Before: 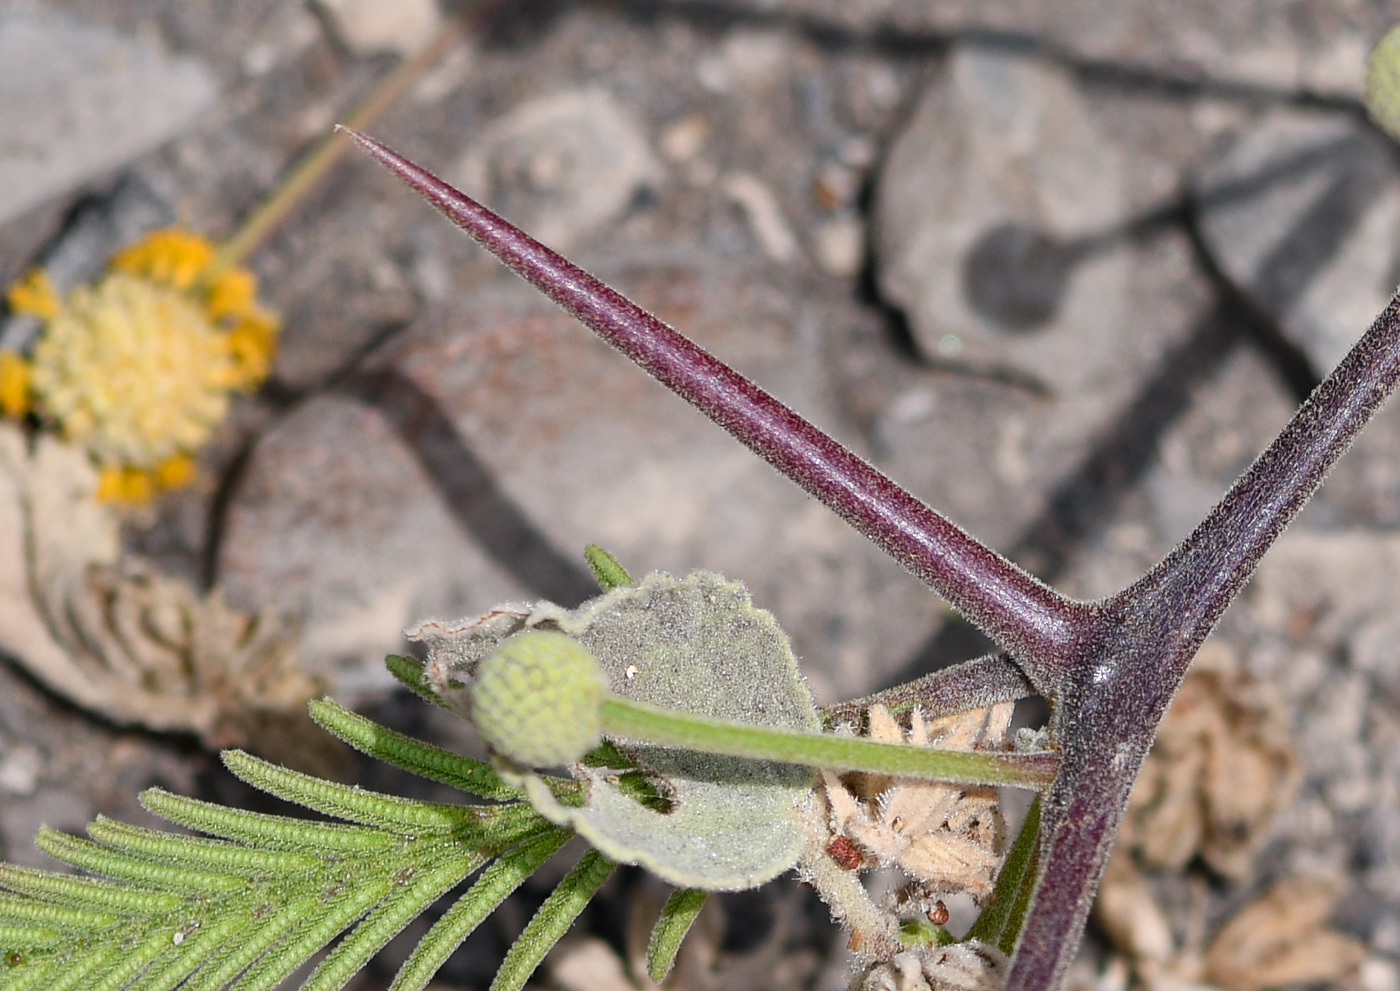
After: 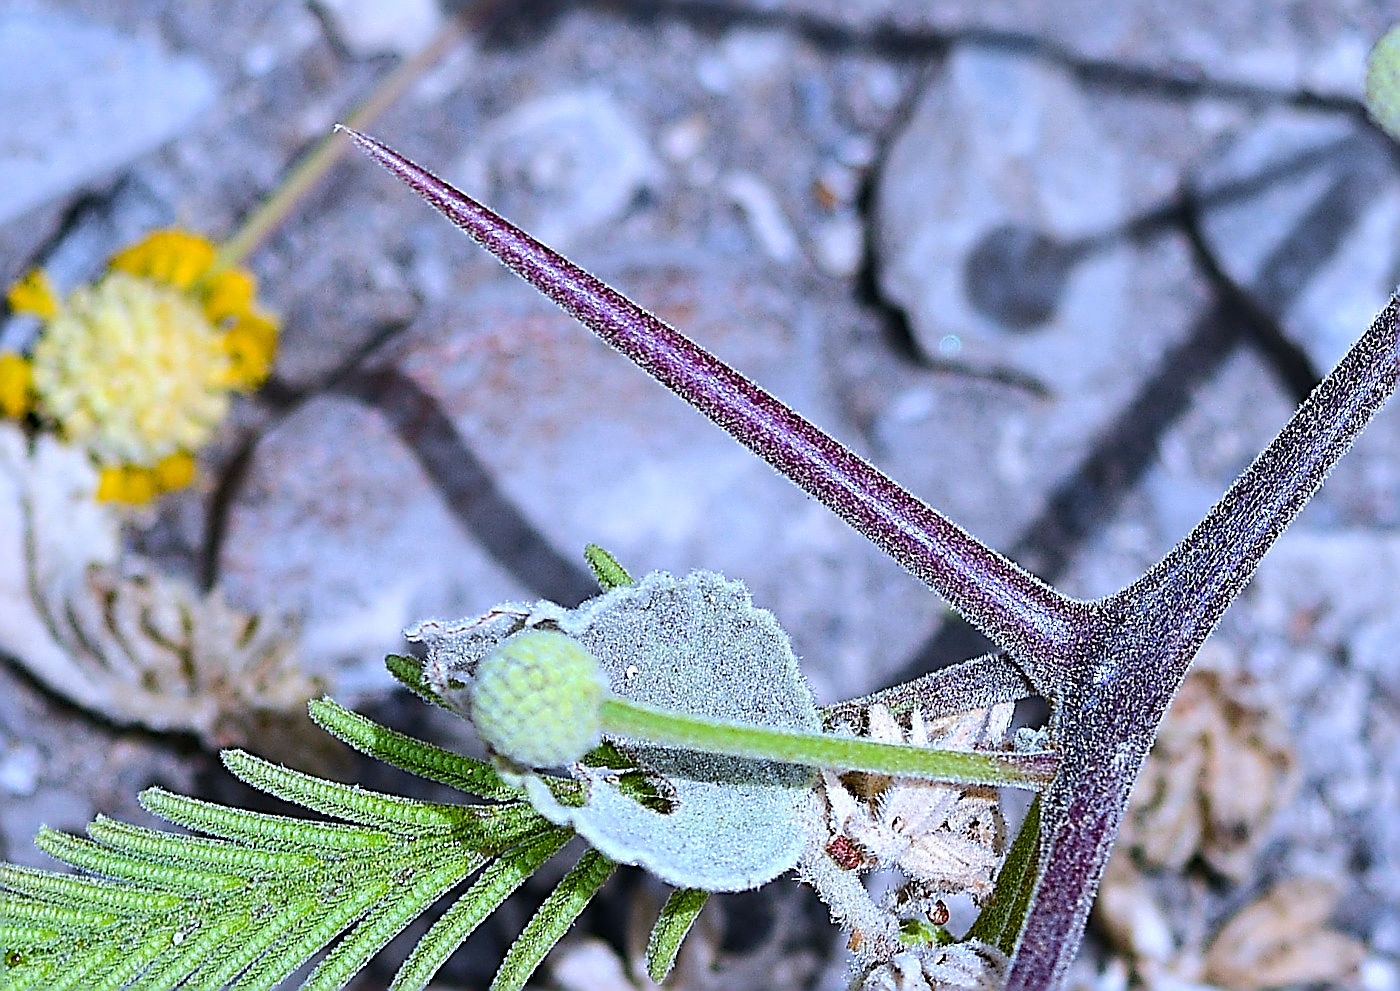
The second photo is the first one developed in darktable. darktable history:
color balance rgb: perceptual saturation grading › global saturation 25%, perceptual brilliance grading › mid-tones 10%, perceptual brilliance grading › shadows 15%, global vibrance 20%
sharpen: amount 2
tone equalizer: -8 EV -0.417 EV, -7 EV -0.389 EV, -6 EV -0.333 EV, -5 EV -0.222 EV, -3 EV 0.222 EV, -2 EV 0.333 EV, -1 EV 0.389 EV, +0 EV 0.417 EV, edges refinement/feathering 500, mask exposure compensation -1.57 EV, preserve details no
white balance: red 0.871, blue 1.249
